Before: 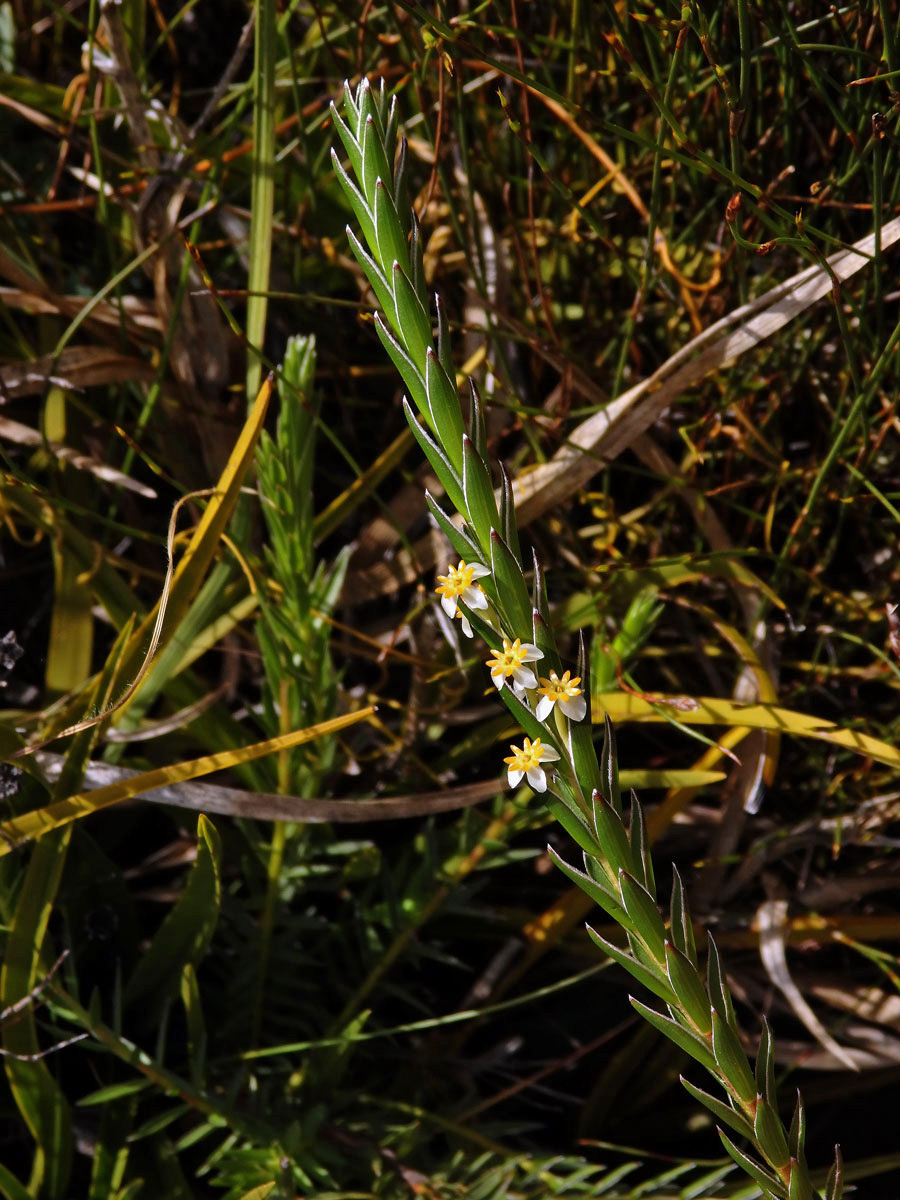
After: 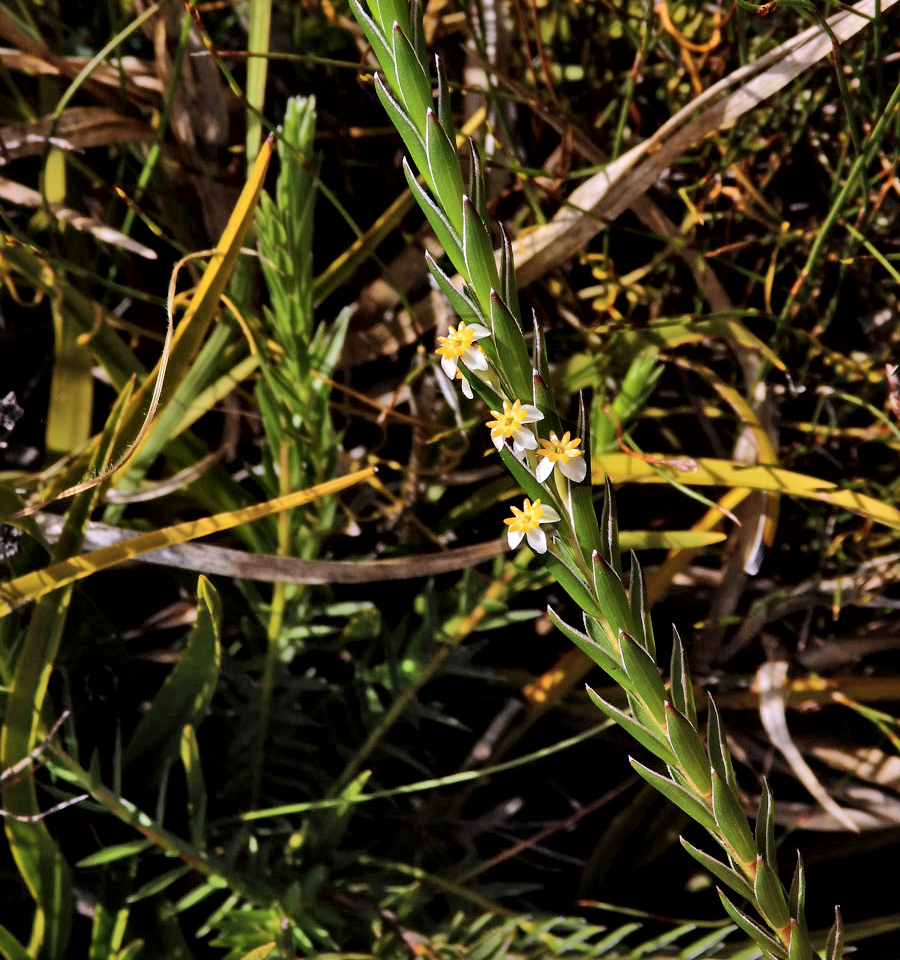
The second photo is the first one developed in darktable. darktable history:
local contrast: mode bilateral grid, contrast 25, coarseness 60, detail 151%, midtone range 0.2
shadows and highlights: shadows 43.71, white point adjustment -1.46, soften with gaussian
crop and rotate: top 19.998%
